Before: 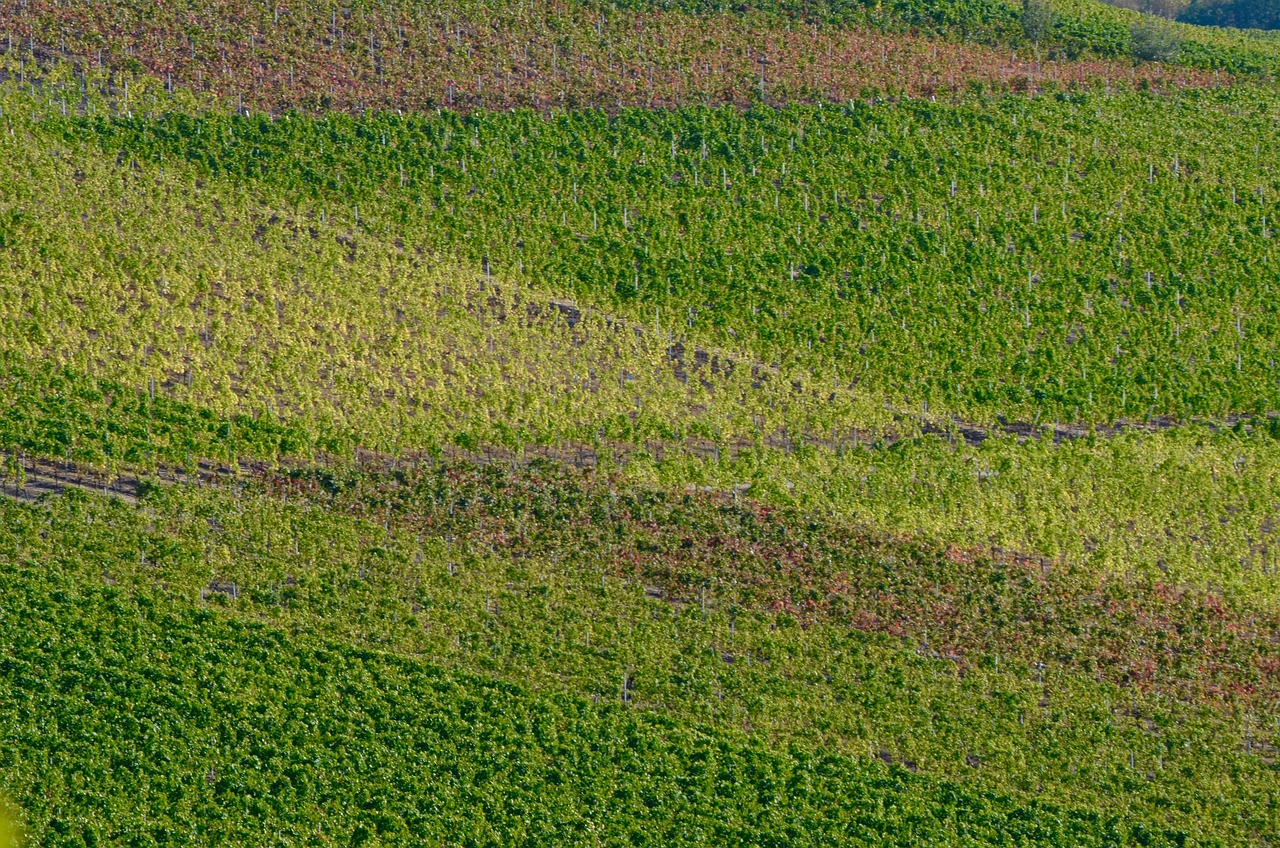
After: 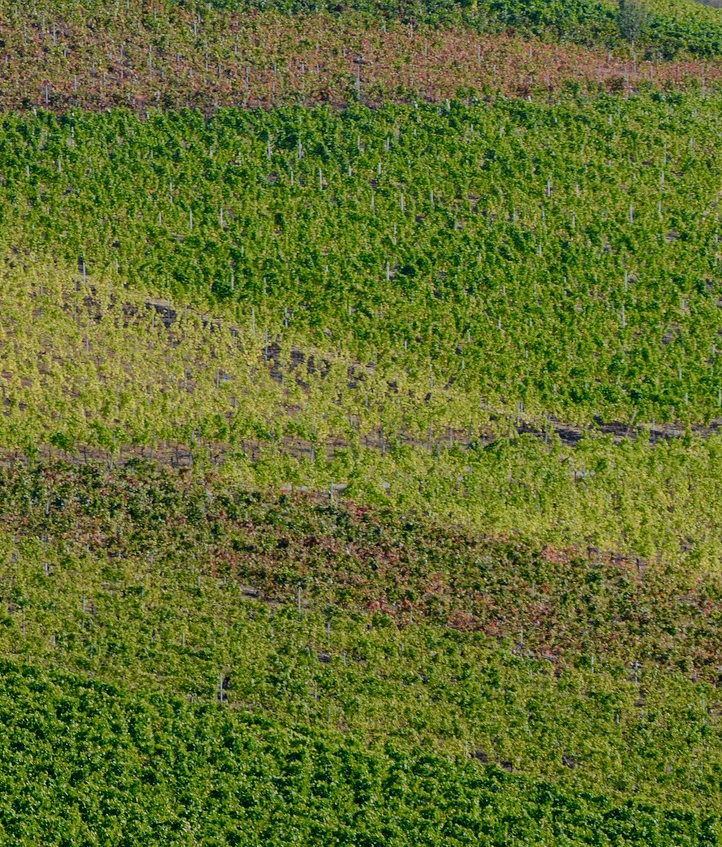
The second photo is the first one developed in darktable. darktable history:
crop: left 31.572%, top 0.005%, right 11.986%
filmic rgb: black relative exposure -7.65 EV, white relative exposure 4.56 EV, hardness 3.61
shadows and highlights: shadows 31.01, highlights 1.74, soften with gaussian
